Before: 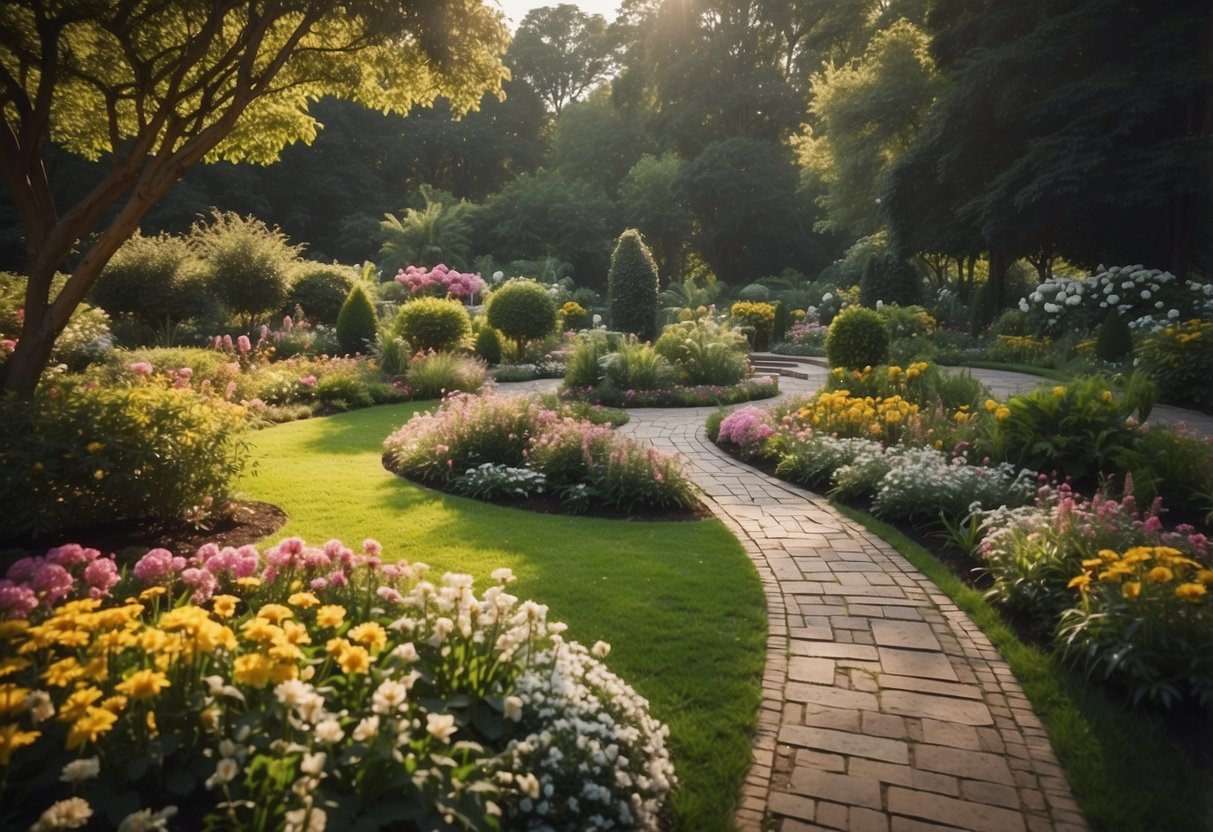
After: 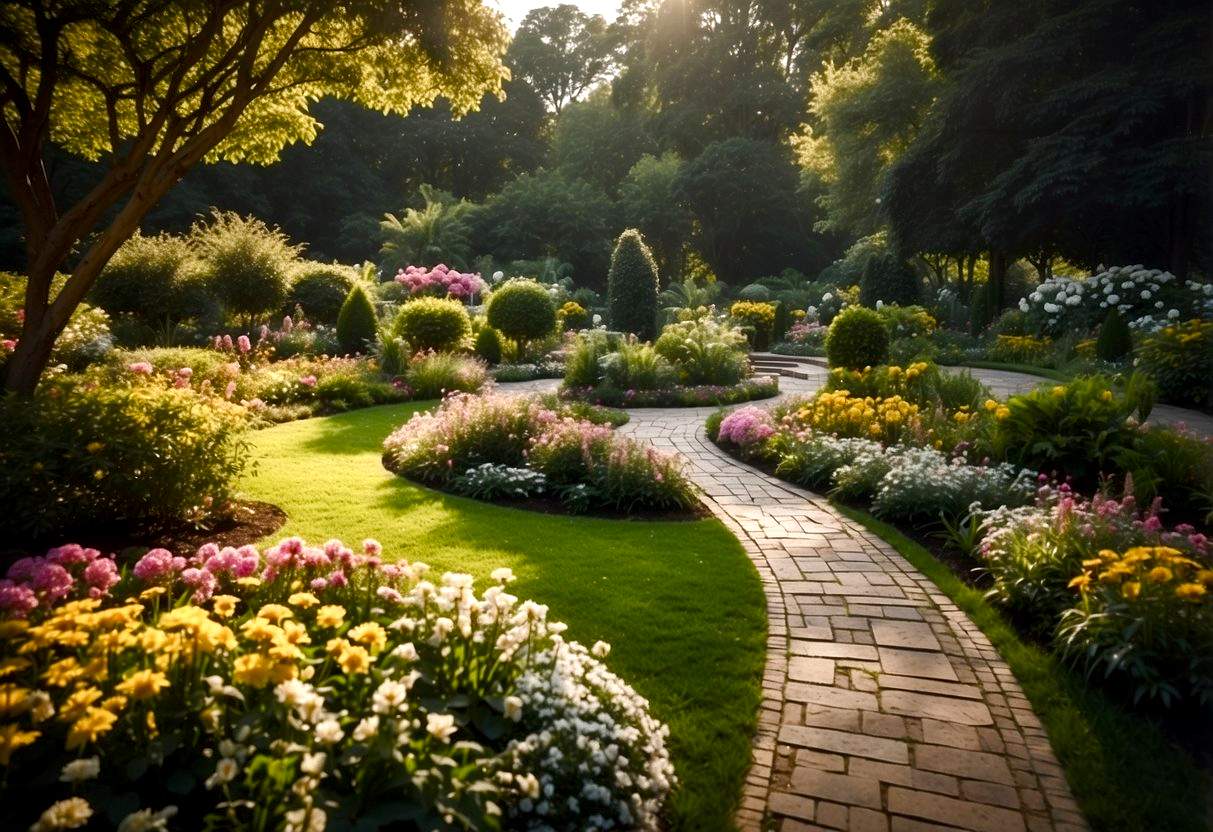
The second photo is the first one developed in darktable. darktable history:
color balance rgb: global offset › luminance -0.413%, perceptual saturation grading › global saturation 0.001%, perceptual saturation grading › highlights -16.876%, perceptual saturation grading › mid-tones 32.774%, perceptual saturation grading › shadows 50.368%, perceptual brilliance grading › highlights 14.226%, perceptual brilliance grading › shadows -19.48%
local contrast: mode bilateral grid, contrast 20, coarseness 49, detail 129%, midtone range 0.2
